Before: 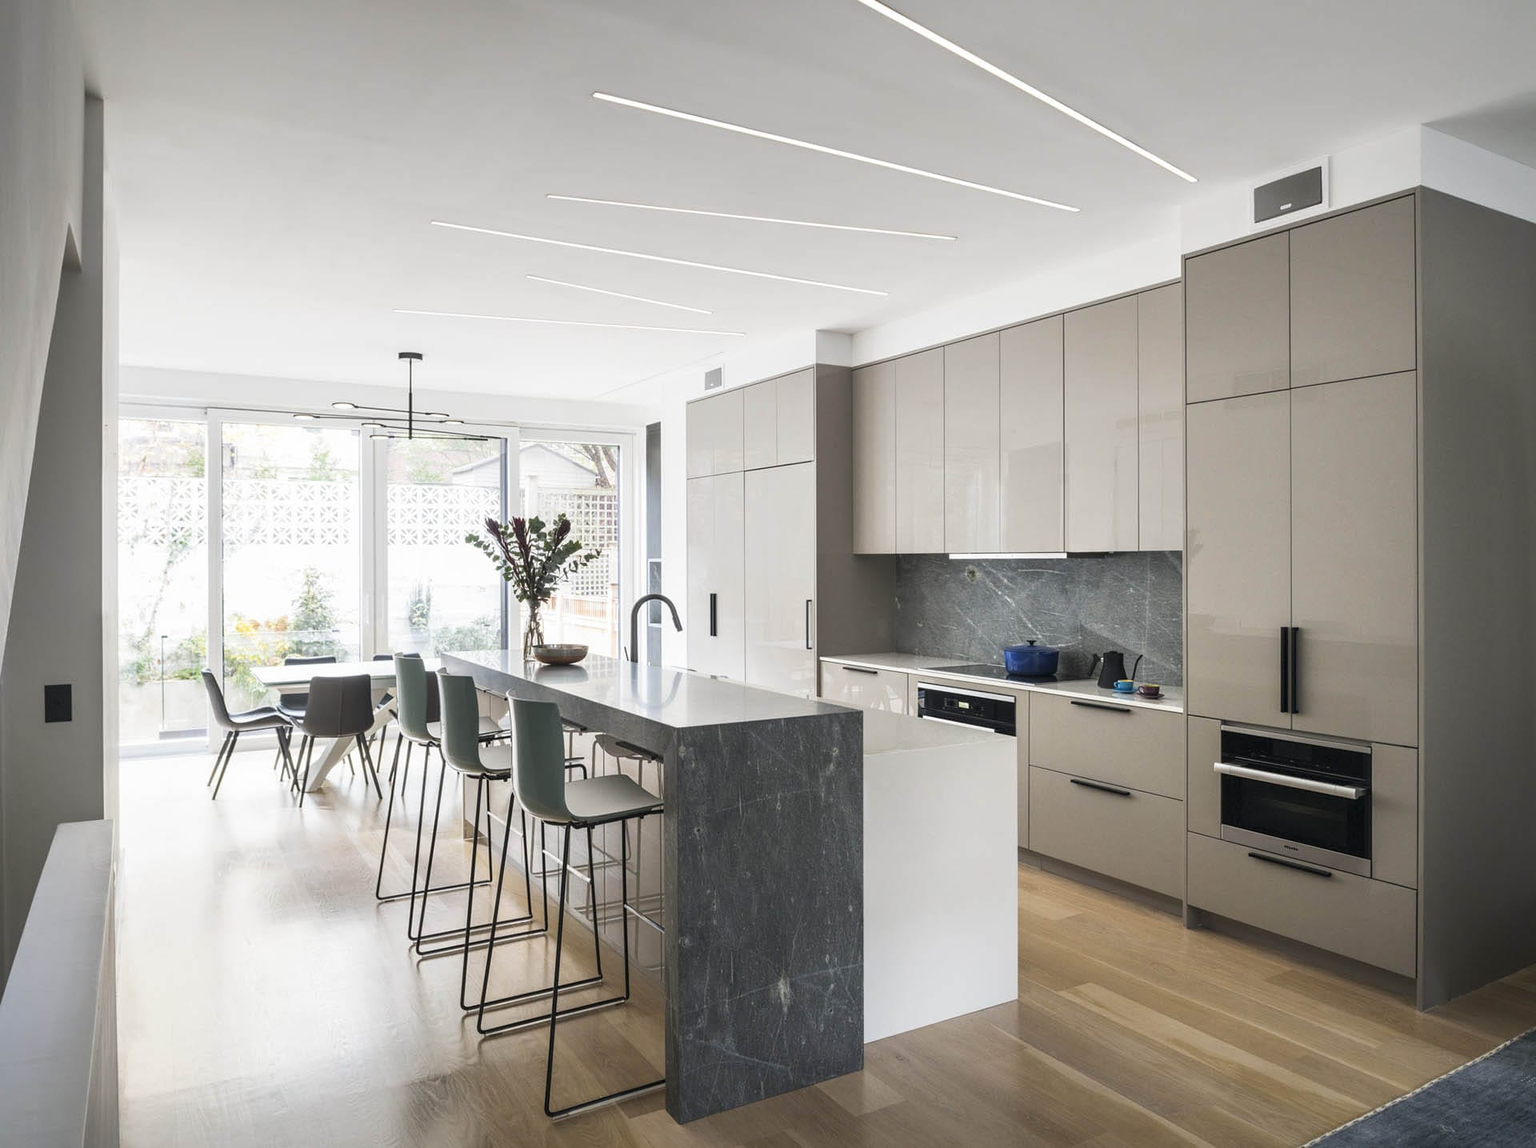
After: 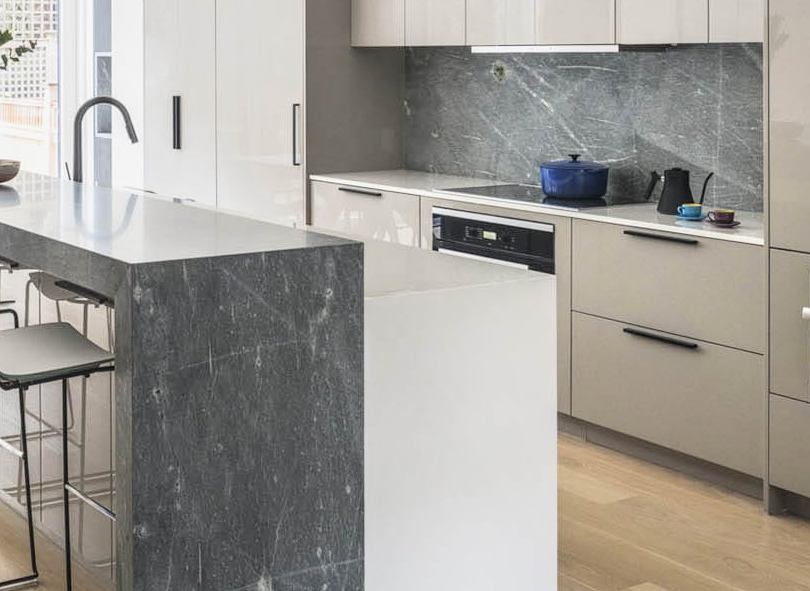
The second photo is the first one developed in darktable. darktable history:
crop: left 37.253%, top 45.038%, right 20.52%, bottom 13.712%
local contrast: on, module defaults
tone curve: curves: ch0 [(0, 0.047) (0.199, 0.263) (0.47, 0.555) (0.805, 0.839) (1, 0.962)], color space Lab, independent channels, preserve colors none
